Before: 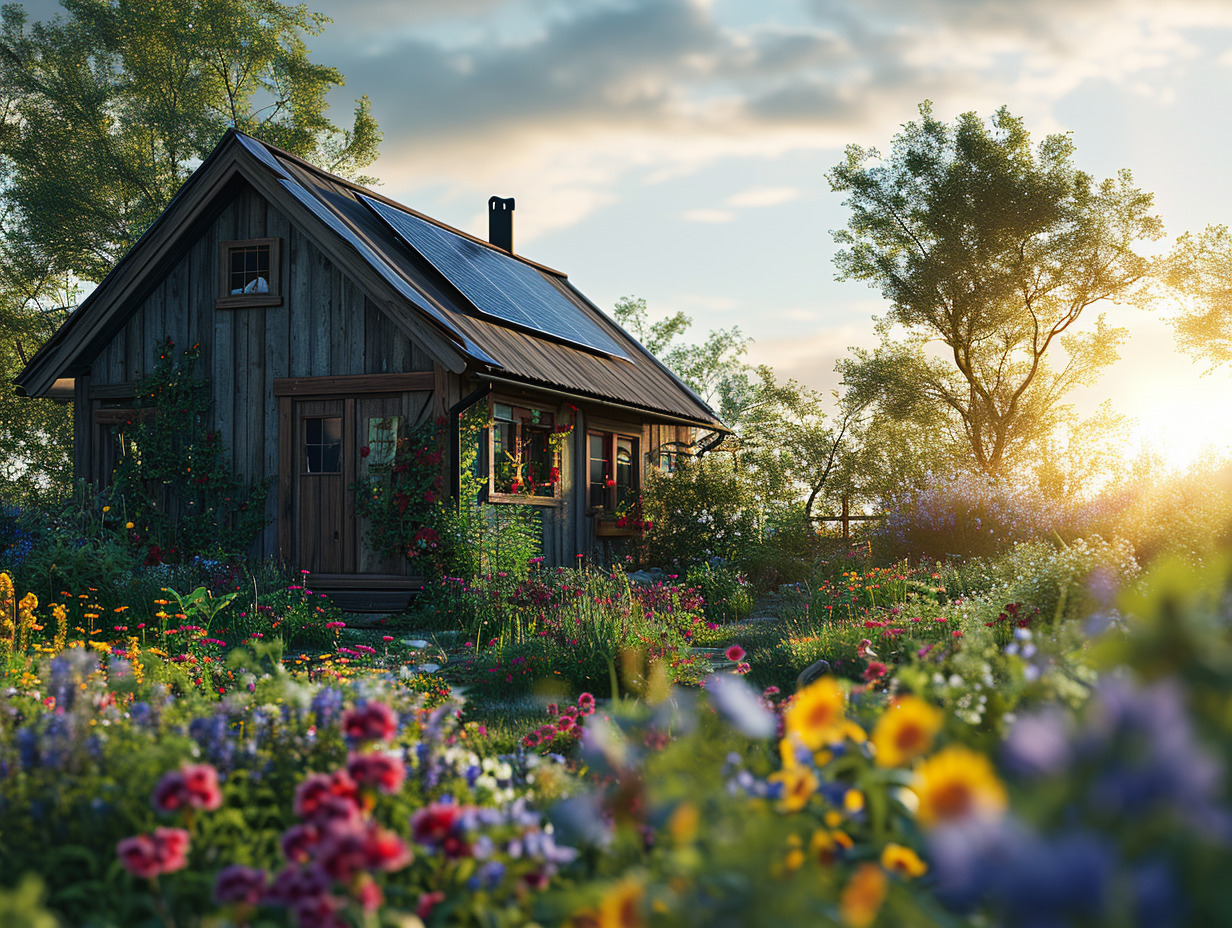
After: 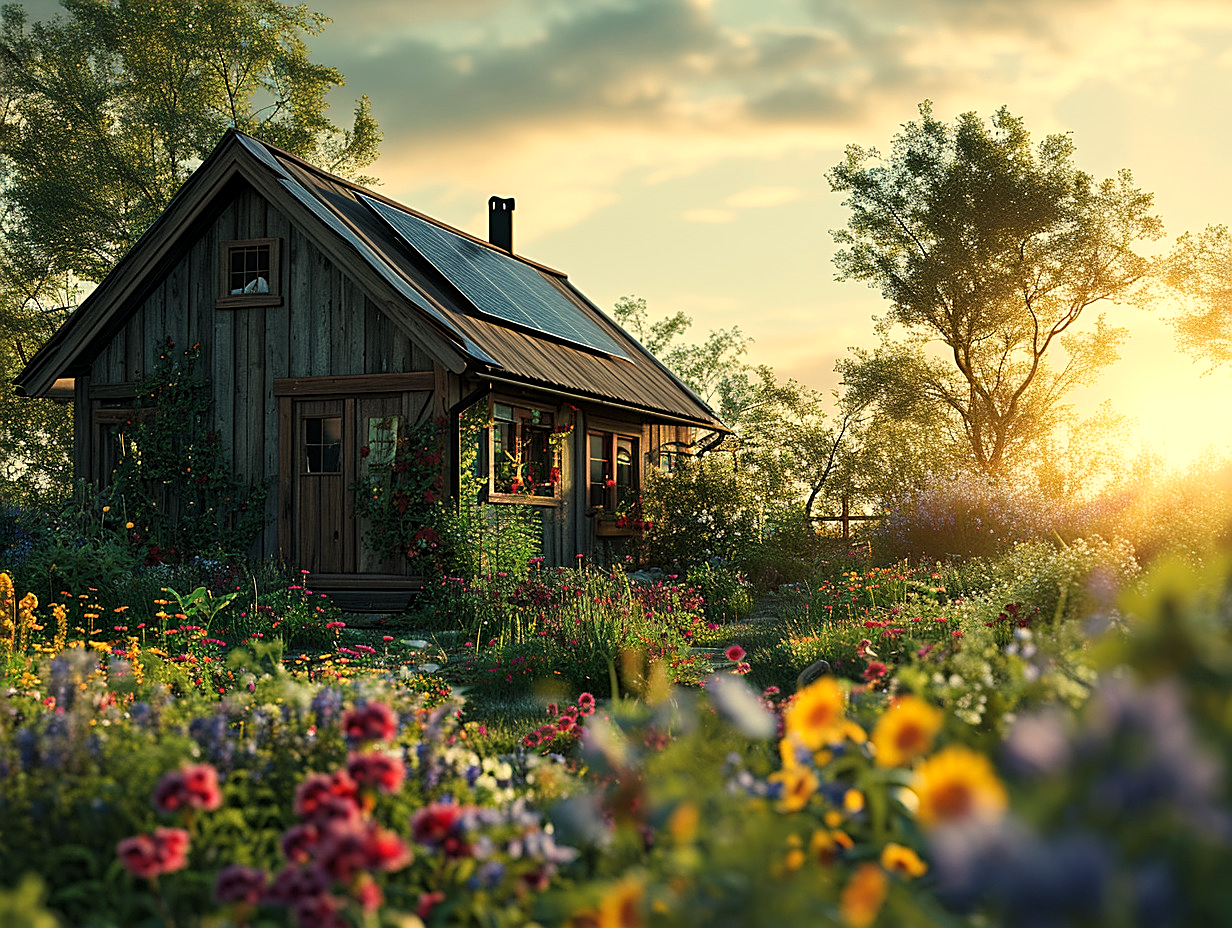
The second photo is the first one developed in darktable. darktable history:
levels: levels [0.026, 0.507, 0.987]
white balance: red 1.08, blue 0.791
sharpen: on, module defaults
